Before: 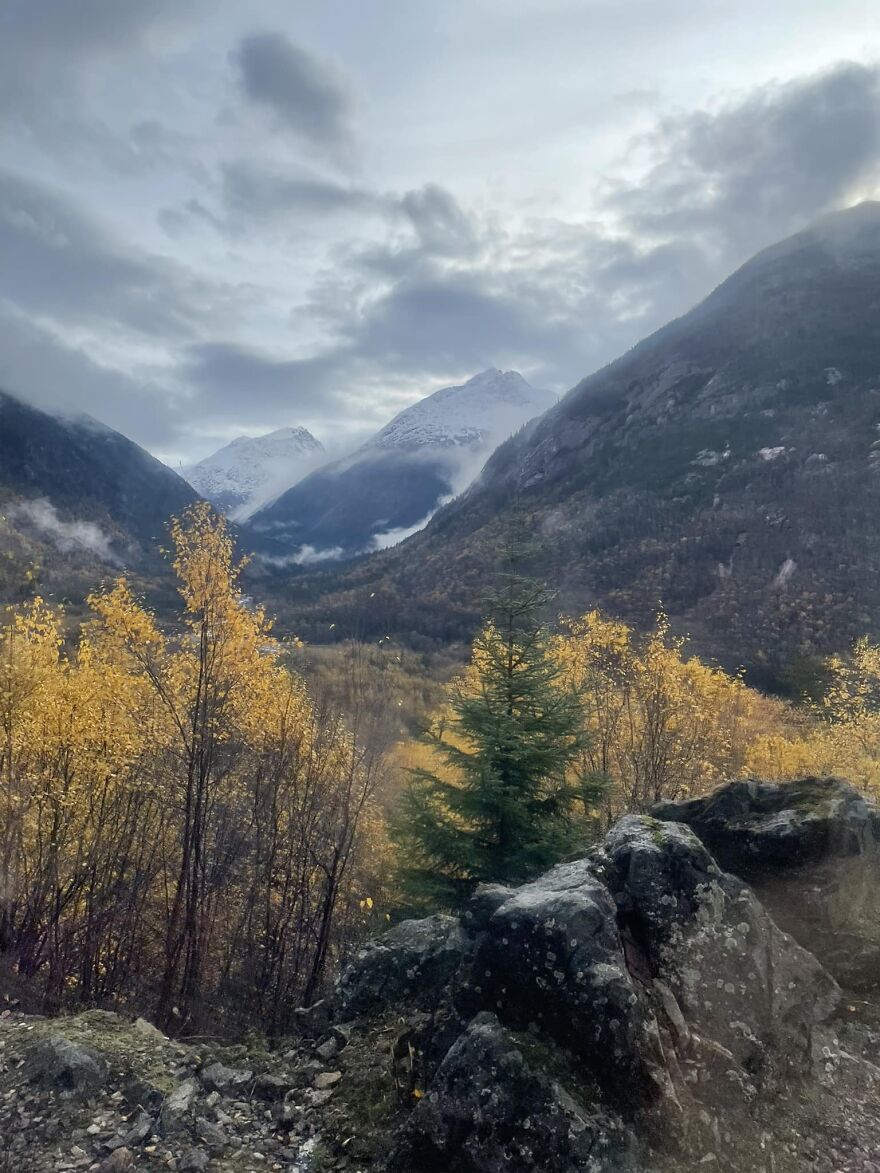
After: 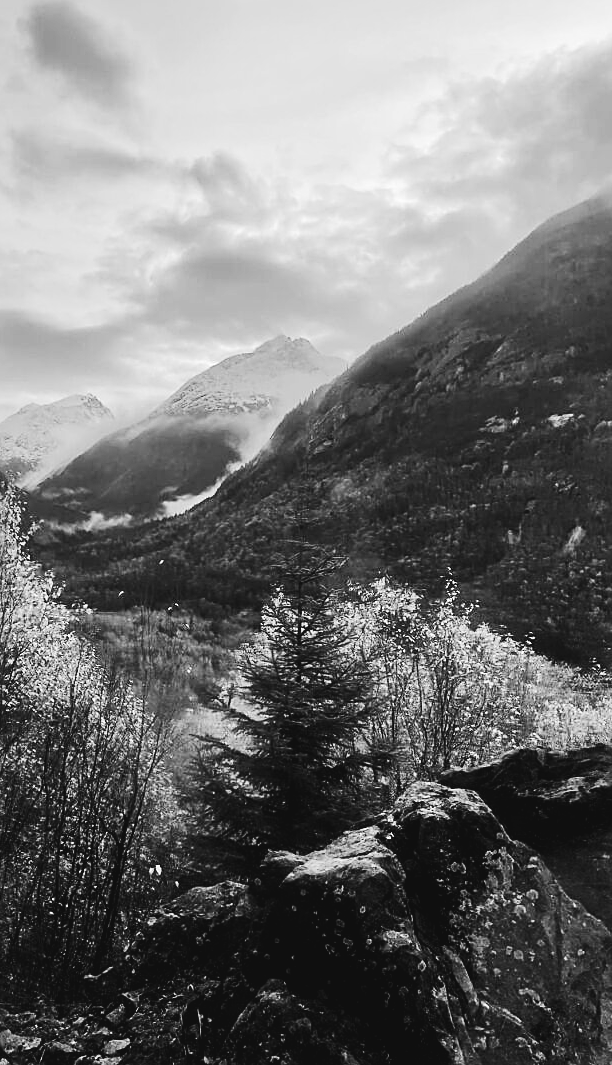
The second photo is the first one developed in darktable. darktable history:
exposure: exposure 0.2 EV, compensate highlight preservation false
sharpen: on, module defaults
crop and rotate: left 24.034%, top 2.838%, right 6.406%, bottom 6.299%
monochrome: a 30.25, b 92.03
tone equalizer: -8 EV -0.75 EV, -7 EV -0.7 EV, -6 EV -0.6 EV, -5 EV -0.4 EV, -3 EV 0.4 EV, -2 EV 0.6 EV, -1 EV 0.7 EV, +0 EV 0.75 EV, edges refinement/feathering 500, mask exposure compensation -1.57 EV, preserve details no
contrast brightness saturation: contrast 0.28
rgb curve: curves: ch0 [(0.123, 0.061) (0.995, 0.887)]; ch1 [(0.06, 0.116) (1, 0.906)]; ch2 [(0, 0) (0.824, 0.69) (1, 1)], mode RGB, independent channels, compensate middle gray true
color balance rgb: perceptual saturation grading › global saturation 35%, perceptual saturation grading › highlights -30%, perceptual saturation grading › shadows 35%, perceptual brilliance grading › global brilliance 3%, perceptual brilliance grading › highlights -3%, perceptual brilliance grading › shadows 3%
